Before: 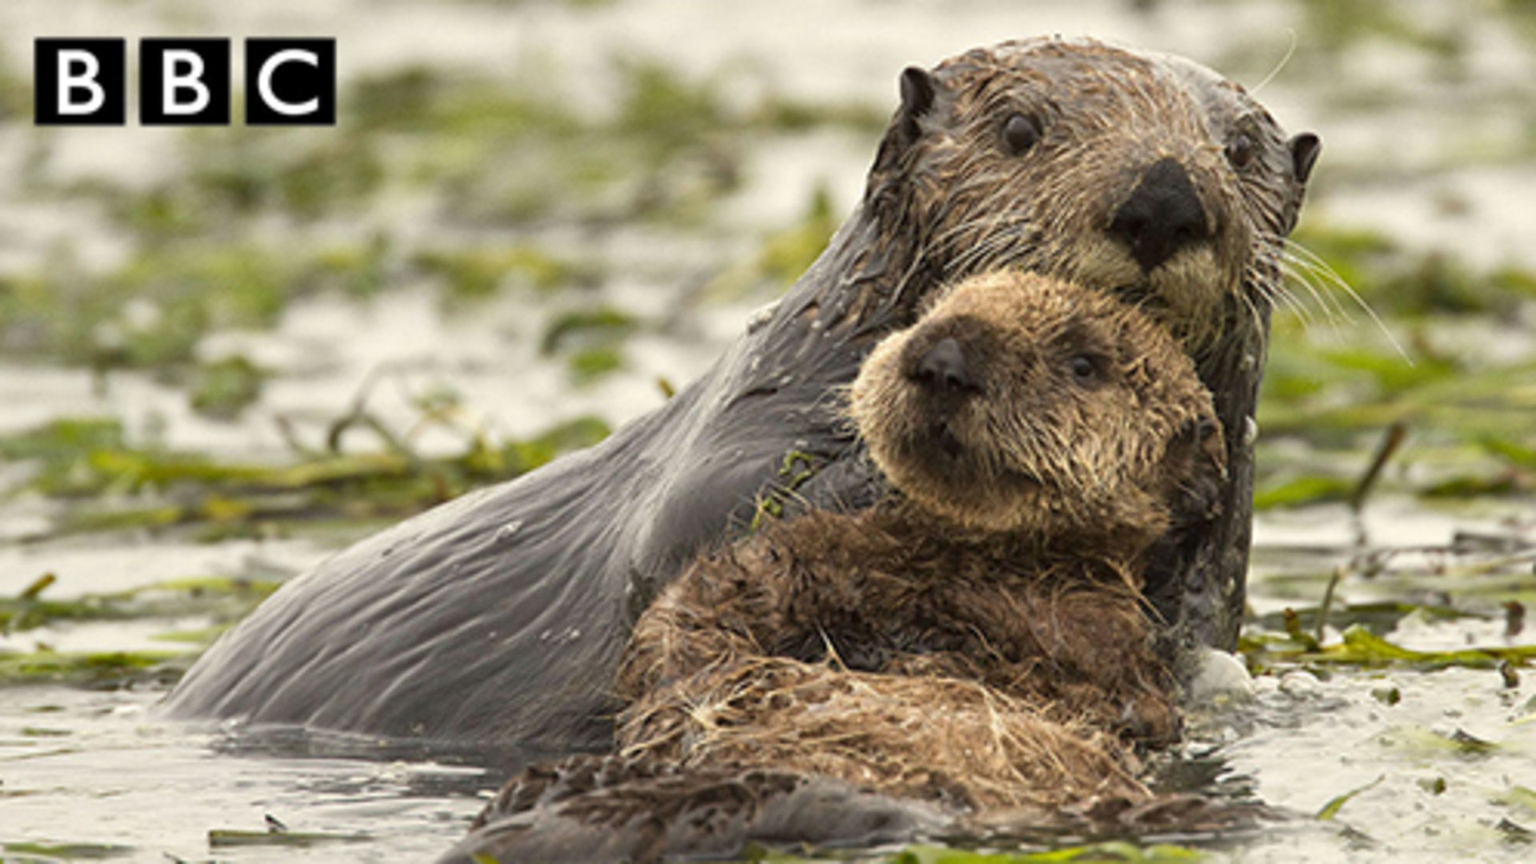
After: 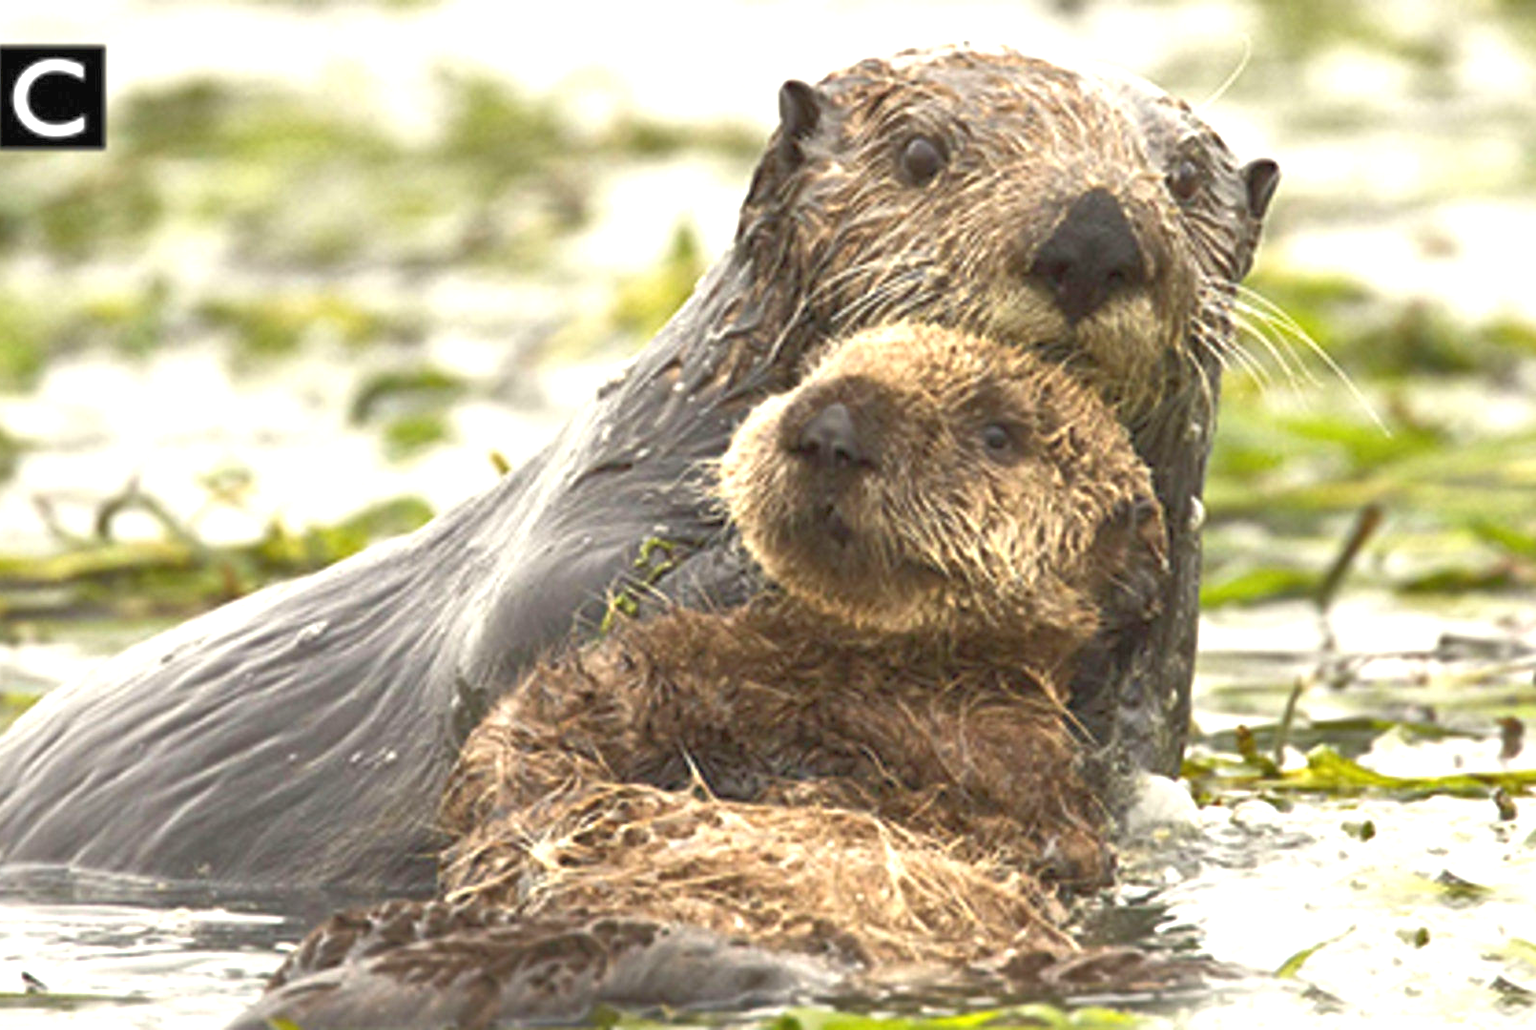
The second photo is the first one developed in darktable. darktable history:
rgb curve: curves: ch0 [(0, 0) (0.072, 0.166) (0.217, 0.293) (0.414, 0.42) (1, 1)], compensate middle gray true, preserve colors basic power
crop: left 16.145%
exposure: black level correction -0.001, exposure 0.9 EV, compensate exposure bias true, compensate highlight preservation false
